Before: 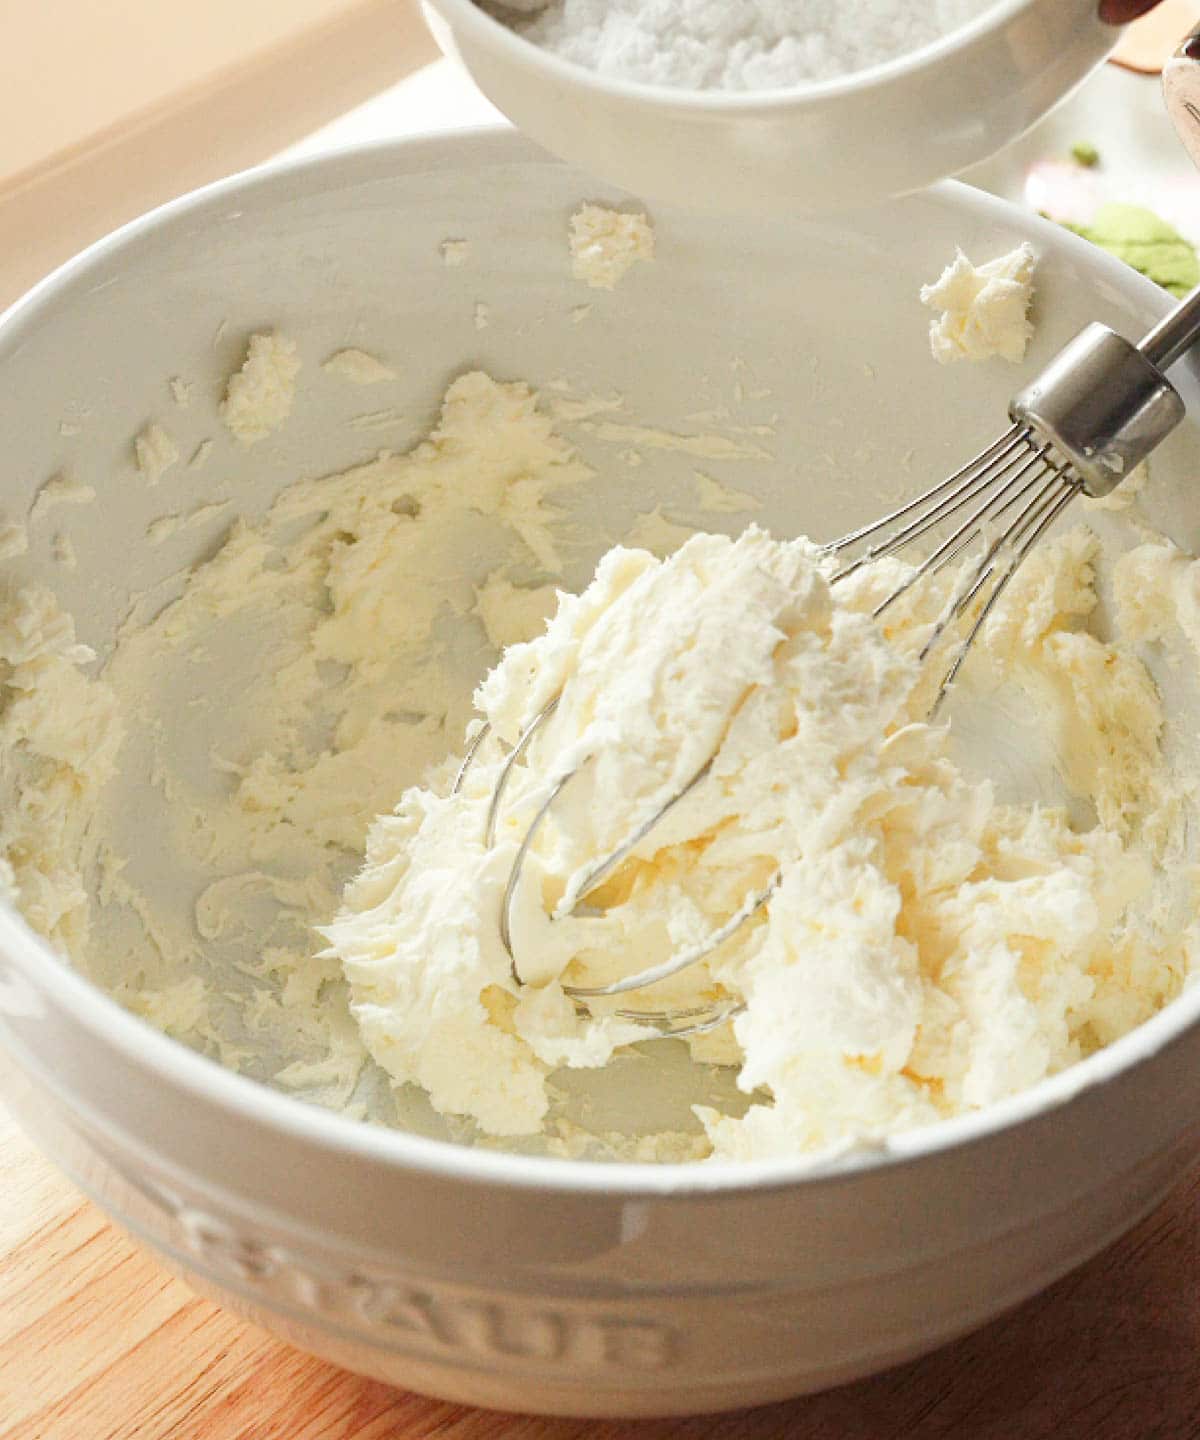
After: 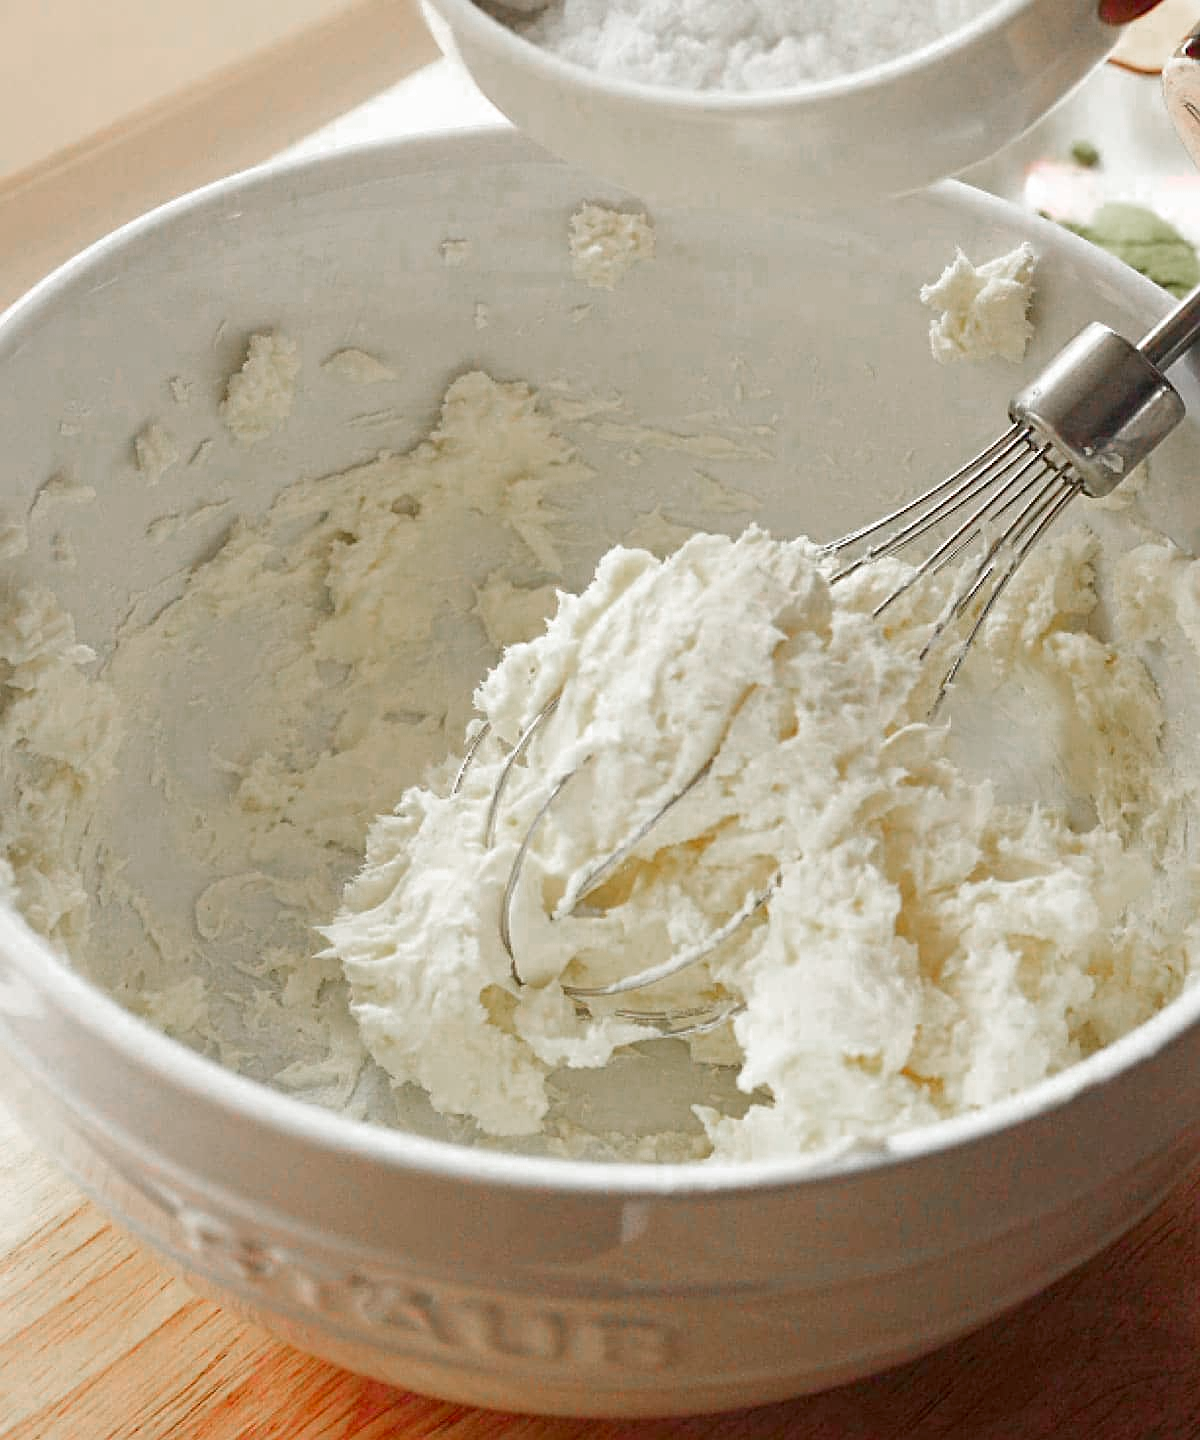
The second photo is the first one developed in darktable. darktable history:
sharpen: on, module defaults
color zones: curves: ch0 [(0, 0.48) (0.209, 0.398) (0.305, 0.332) (0.429, 0.493) (0.571, 0.5) (0.714, 0.5) (0.857, 0.5) (1, 0.48)]; ch1 [(0, 0.736) (0.143, 0.625) (0.225, 0.371) (0.429, 0.256) (0.571, 0.241) (0.714, 0.213) (0.857, 0.48) (1, 0.736)]; ch2 [(0, 0.448) (0.143, 0.498) (0.286, 0.5) (0.429, 0.5) (0.571, 0.5) (0.714, 0.5) (0.857, 0.5) (1, 0.448)]
